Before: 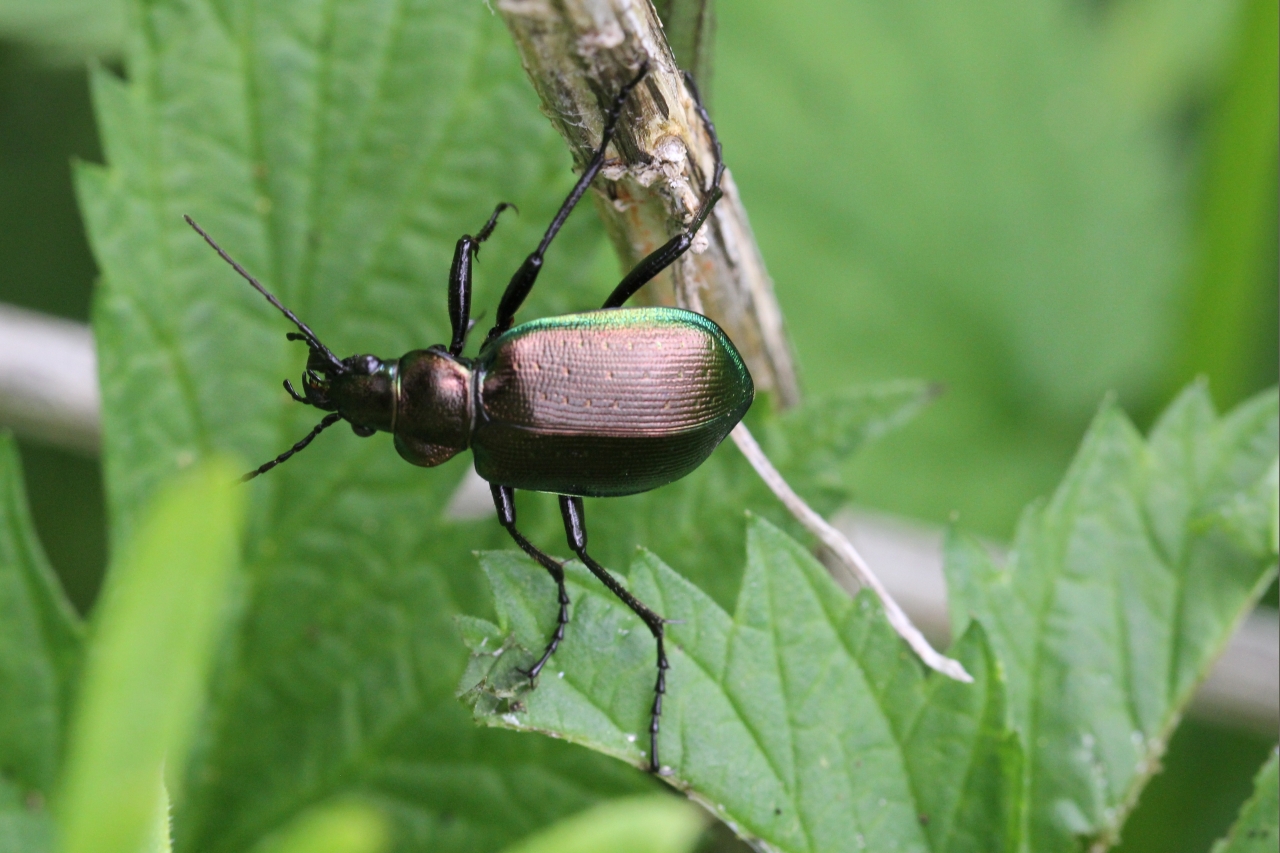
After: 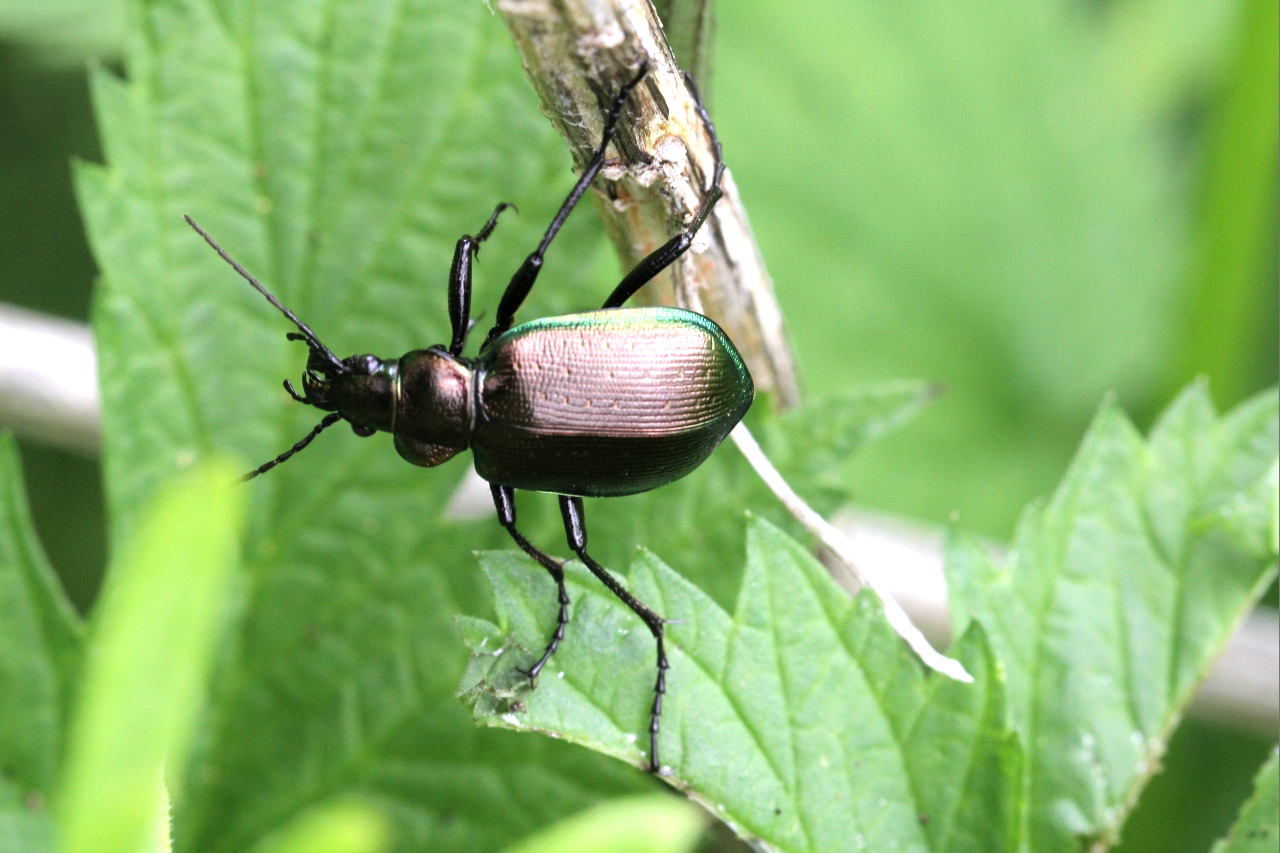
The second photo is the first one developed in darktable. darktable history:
tone equalizer: -8 EV -0.746 EV, -7 EV -0.71 EV, -6 EV -0.629 EV, -5 EV -0.424 EV, -3 EV 0.404 EV, -2 EV 0.6 EV, -1 EV 0.693 EV, +0 EV 0.777 EV
